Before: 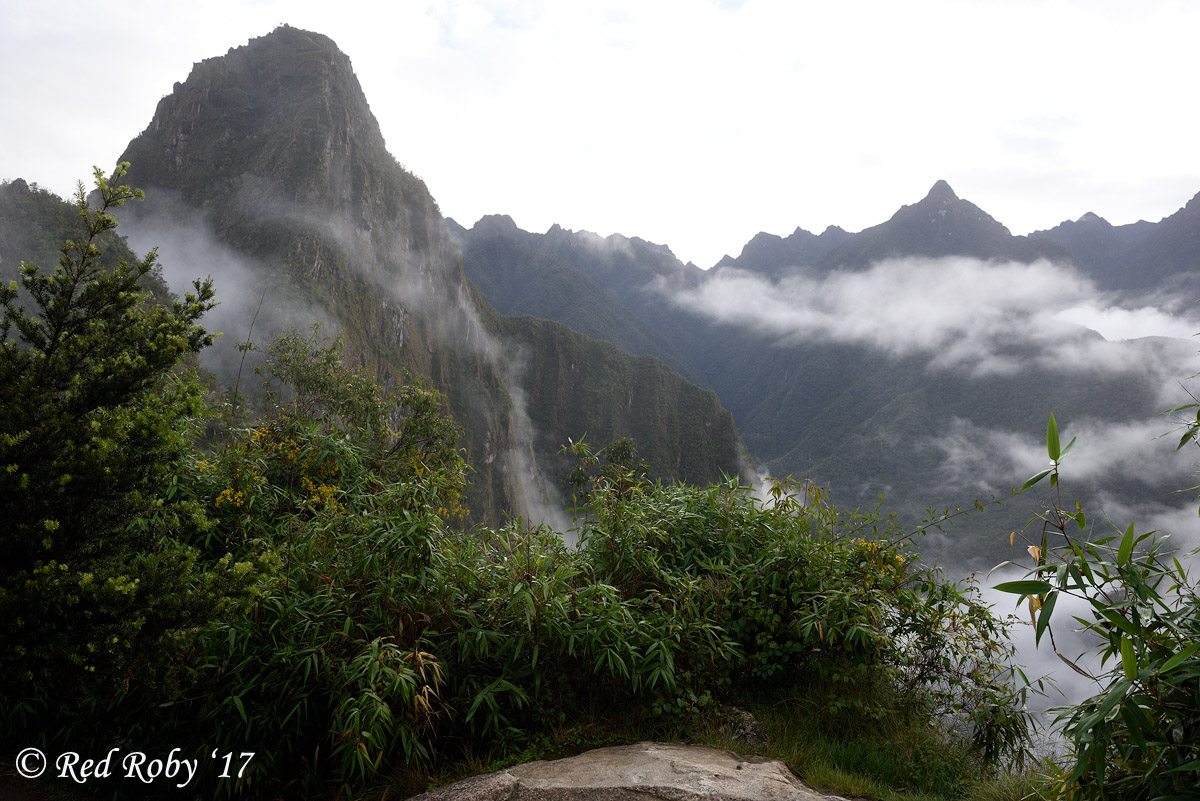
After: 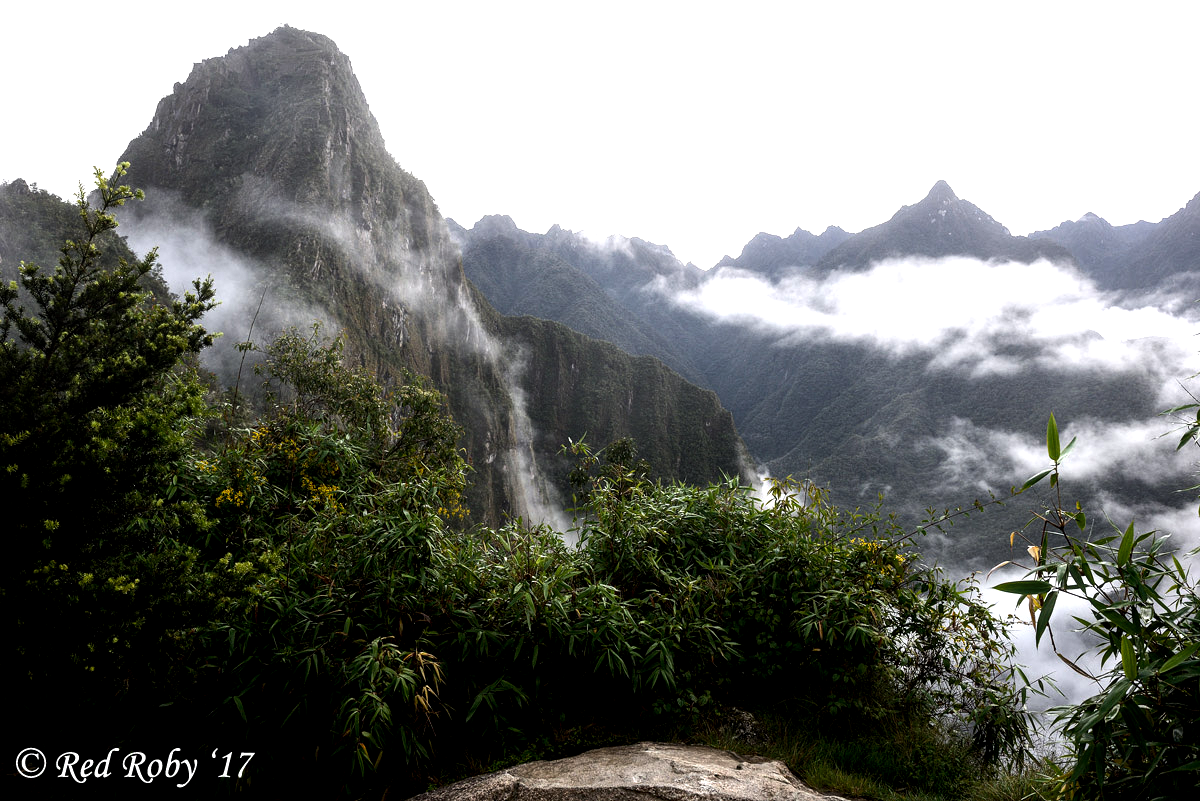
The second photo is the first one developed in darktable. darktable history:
tone equalizer: -8 EV -1.07 EV, -7 EV -1.05 EV, -6 EV -0.867 EV, -5 EV -0.578 EV, -3 EV 0.566 EV, -2 EV 0.897 EV, -1 EV 1 EV, +0 EV 1.06 EV, edges refinement/feathering 500, mask exposure compensation -1.57 EV, preserve details no
exposure: black level correction 0.009, compensate highlight preservation false
local contrast: on, module defaults
